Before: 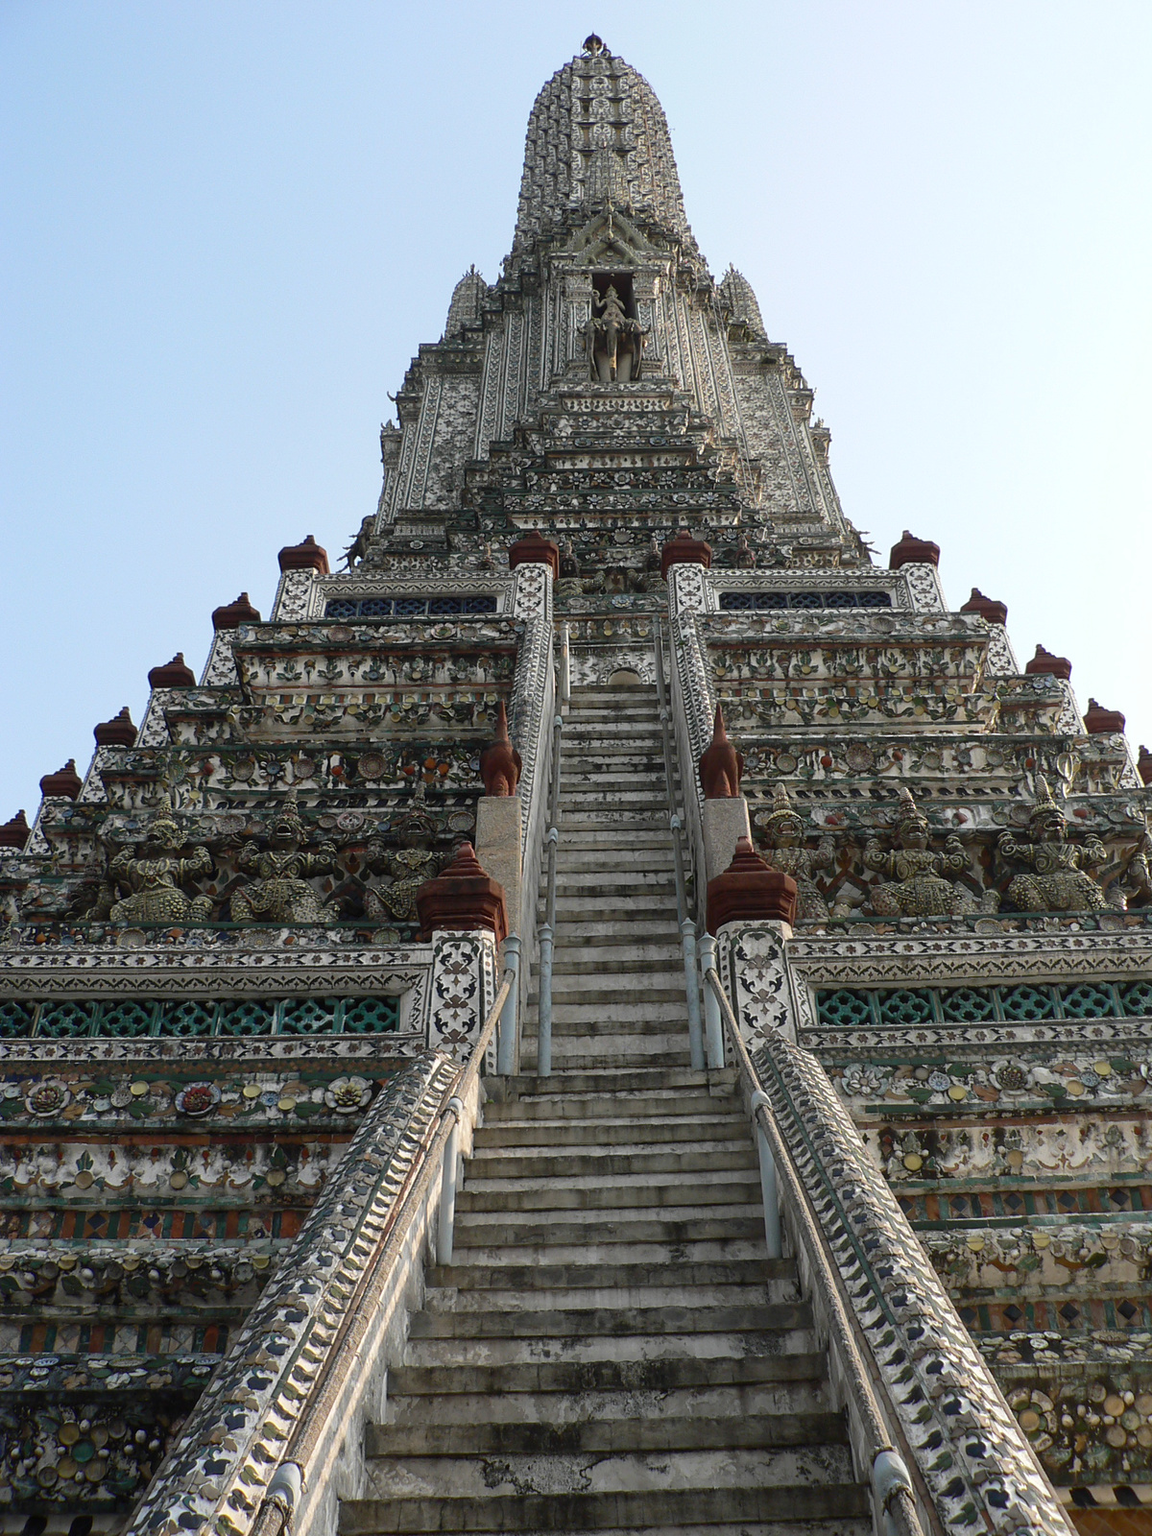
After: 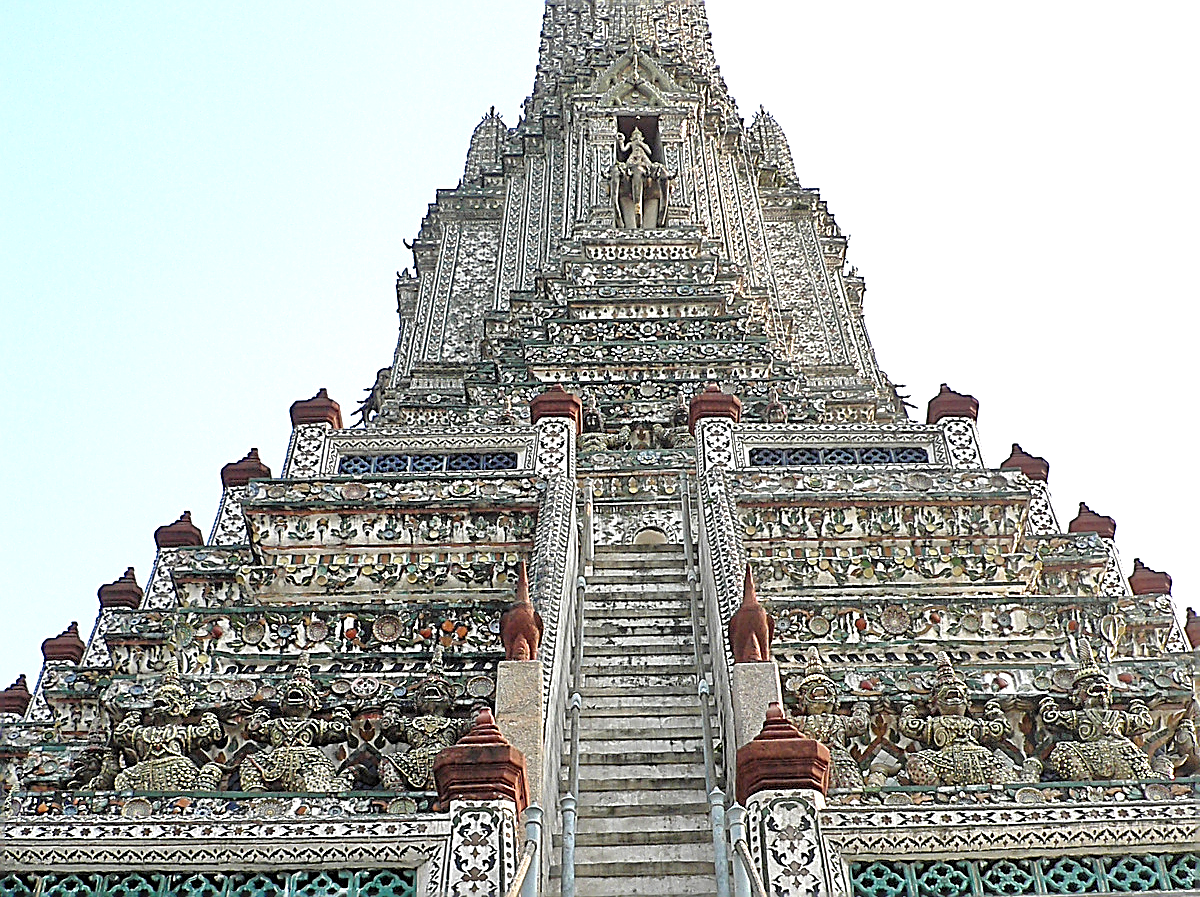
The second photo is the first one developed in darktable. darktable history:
crop and rotate: top 10.605%, bottom 33.274%
sharpen: amount 2
tone equalizer: -7 EV 0.15 EV, -6 EV 0.6 EV, -5 EV 1.15 EV, -4 EV 1.33 EV, -3 EV 1.15 EV, -2 EV 0.6 EV, -1 EV 0.15 EV, mask exposure compensation -0.5 EV
exposure: exposure 0.669 EV, compensate highlight preservation false
